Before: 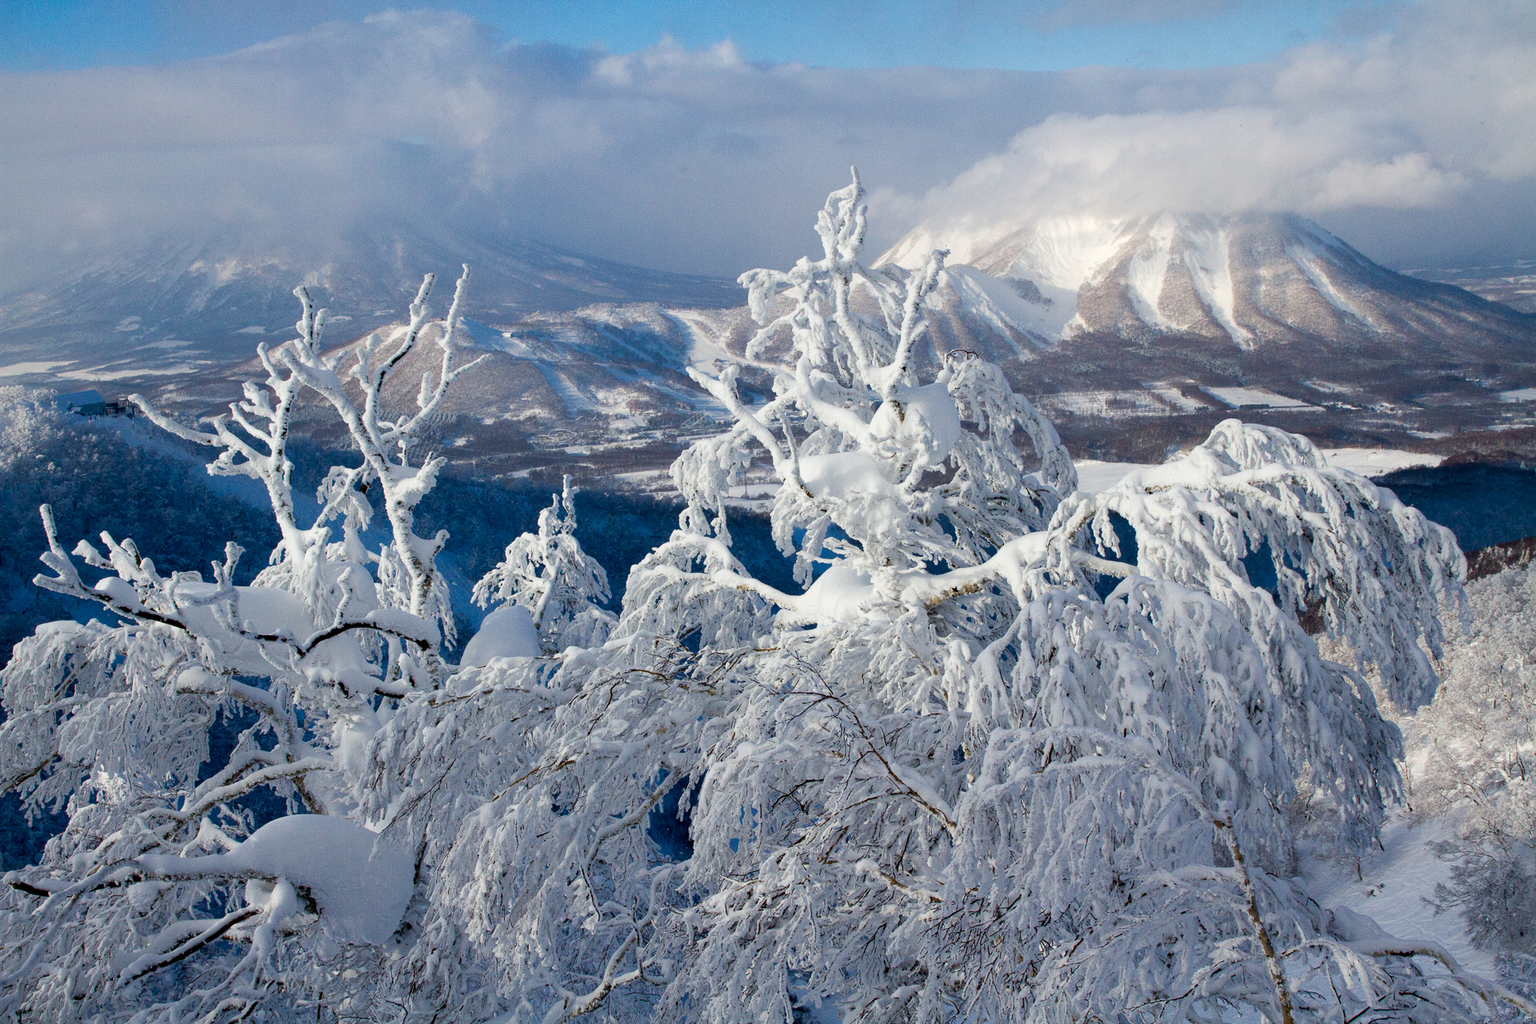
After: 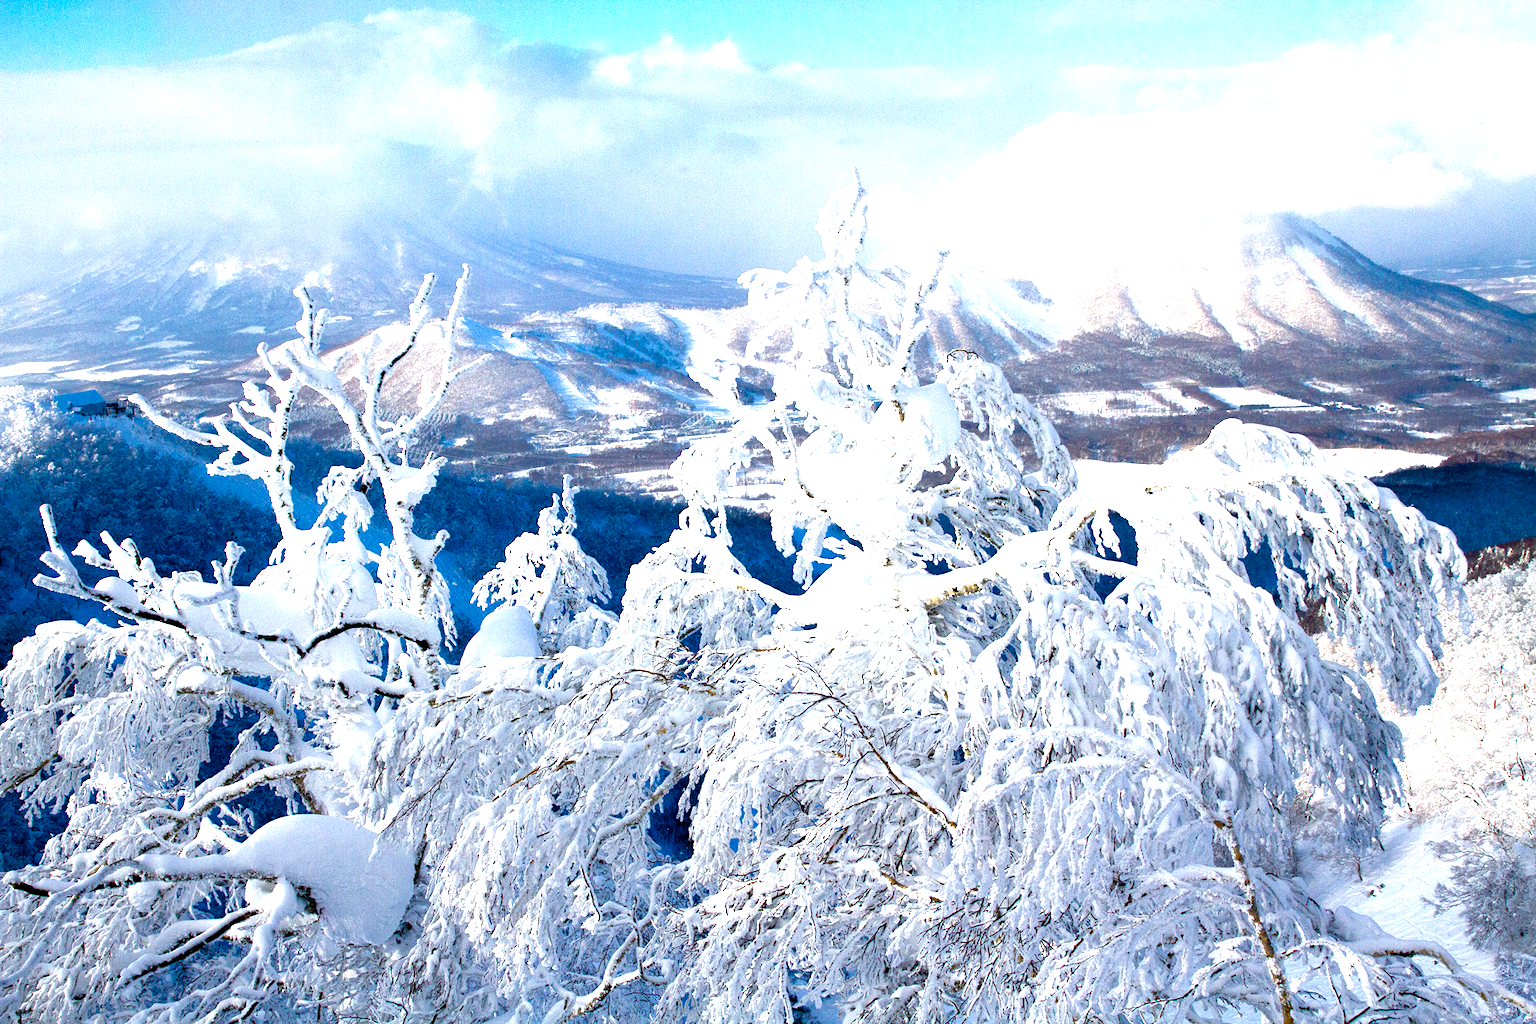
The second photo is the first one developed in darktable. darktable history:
color balance rgb: perceptual saturation grading › mid-tones 6.33%, perceptual saturation grading › shadows 72.44%, perceptual brilliance grading › highlights 11.59%, contrast 5.05%
exposure: black level correction 0, exposure 1 EV, compensate exposure bias true, compensate highlight preservation false
